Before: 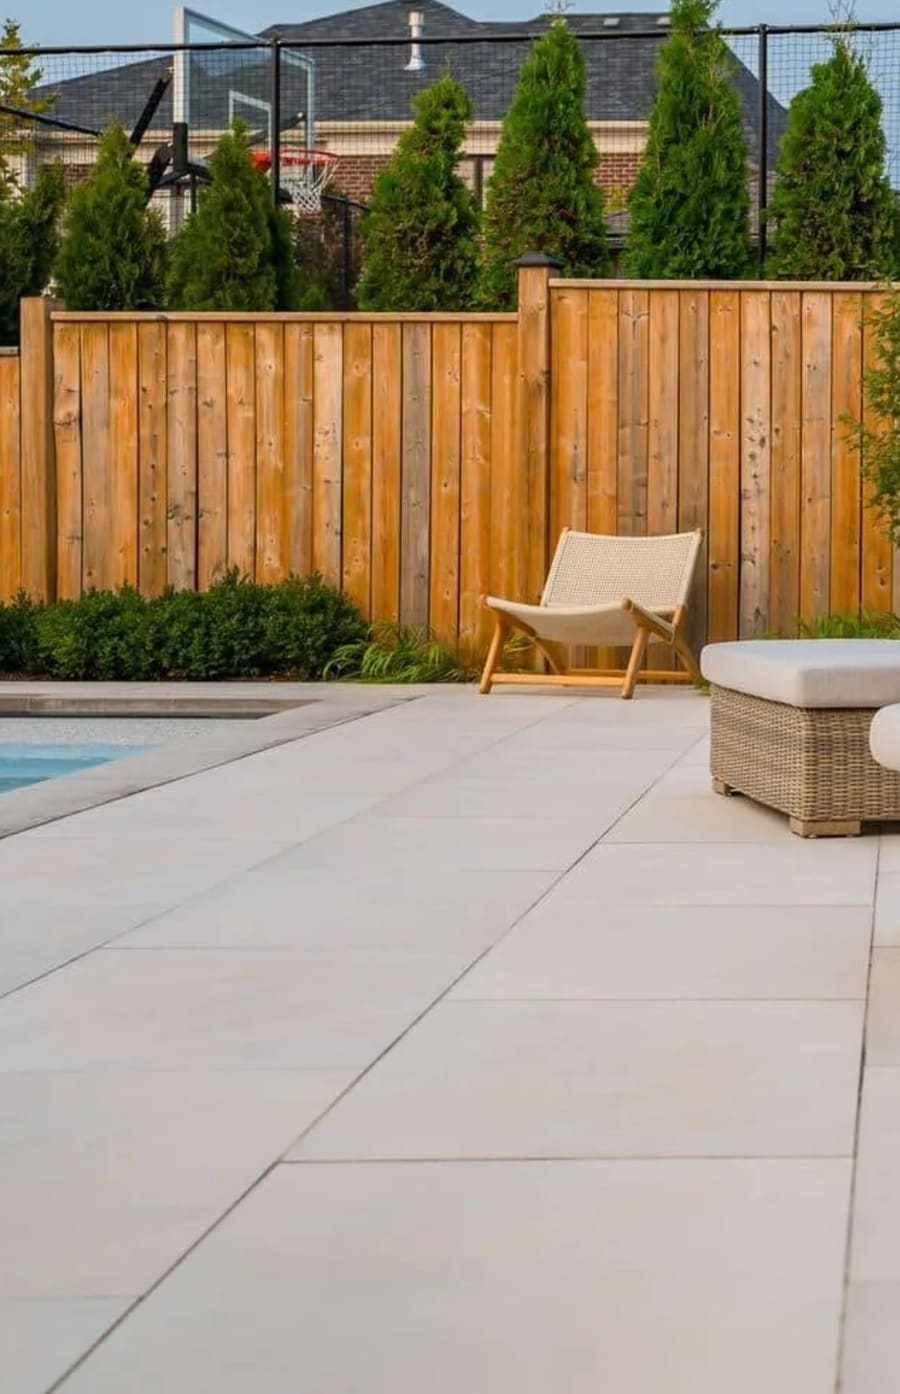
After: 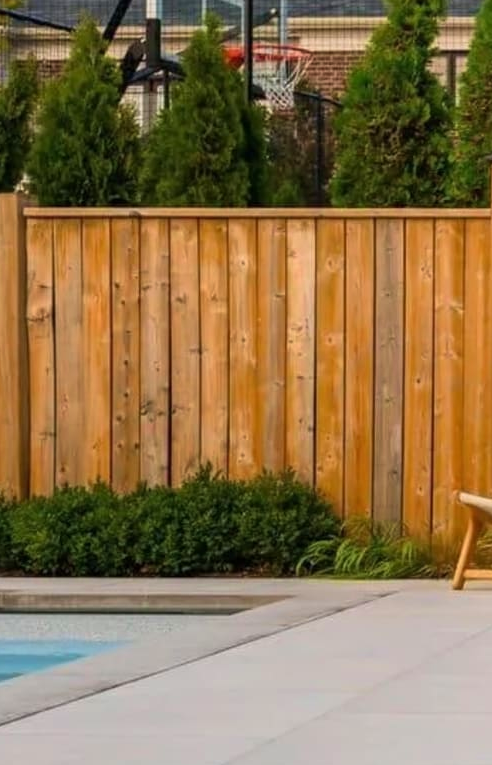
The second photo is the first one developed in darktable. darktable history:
velvia: on, module defaults
crop and rotate: left 3.047%, top 7.509%, right 42.236%, bottom 37.598%
